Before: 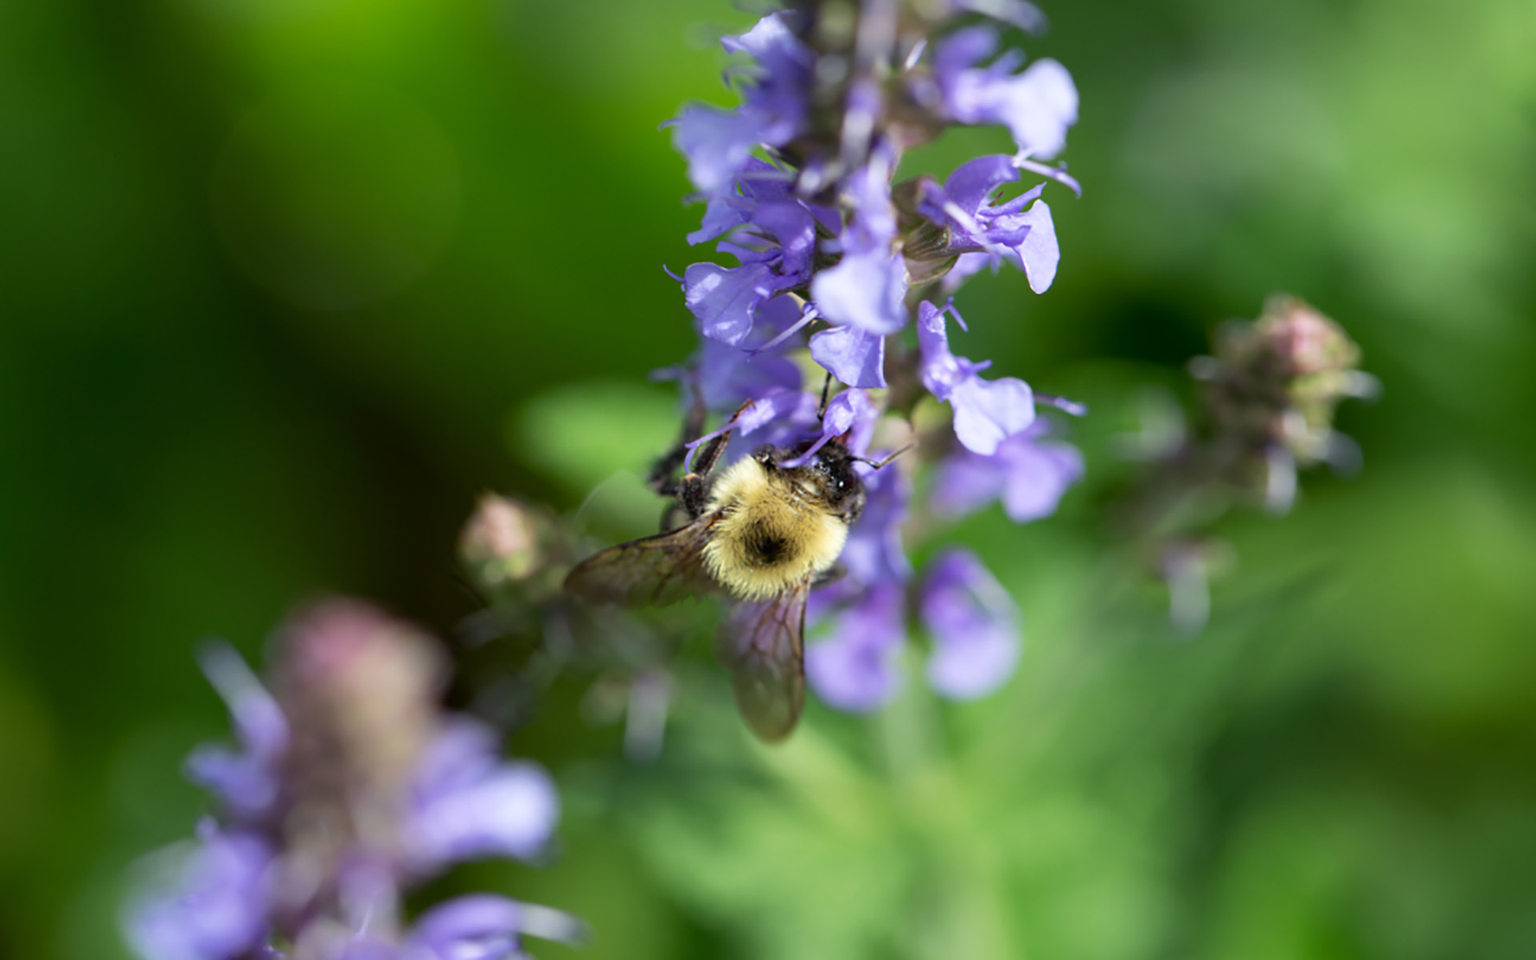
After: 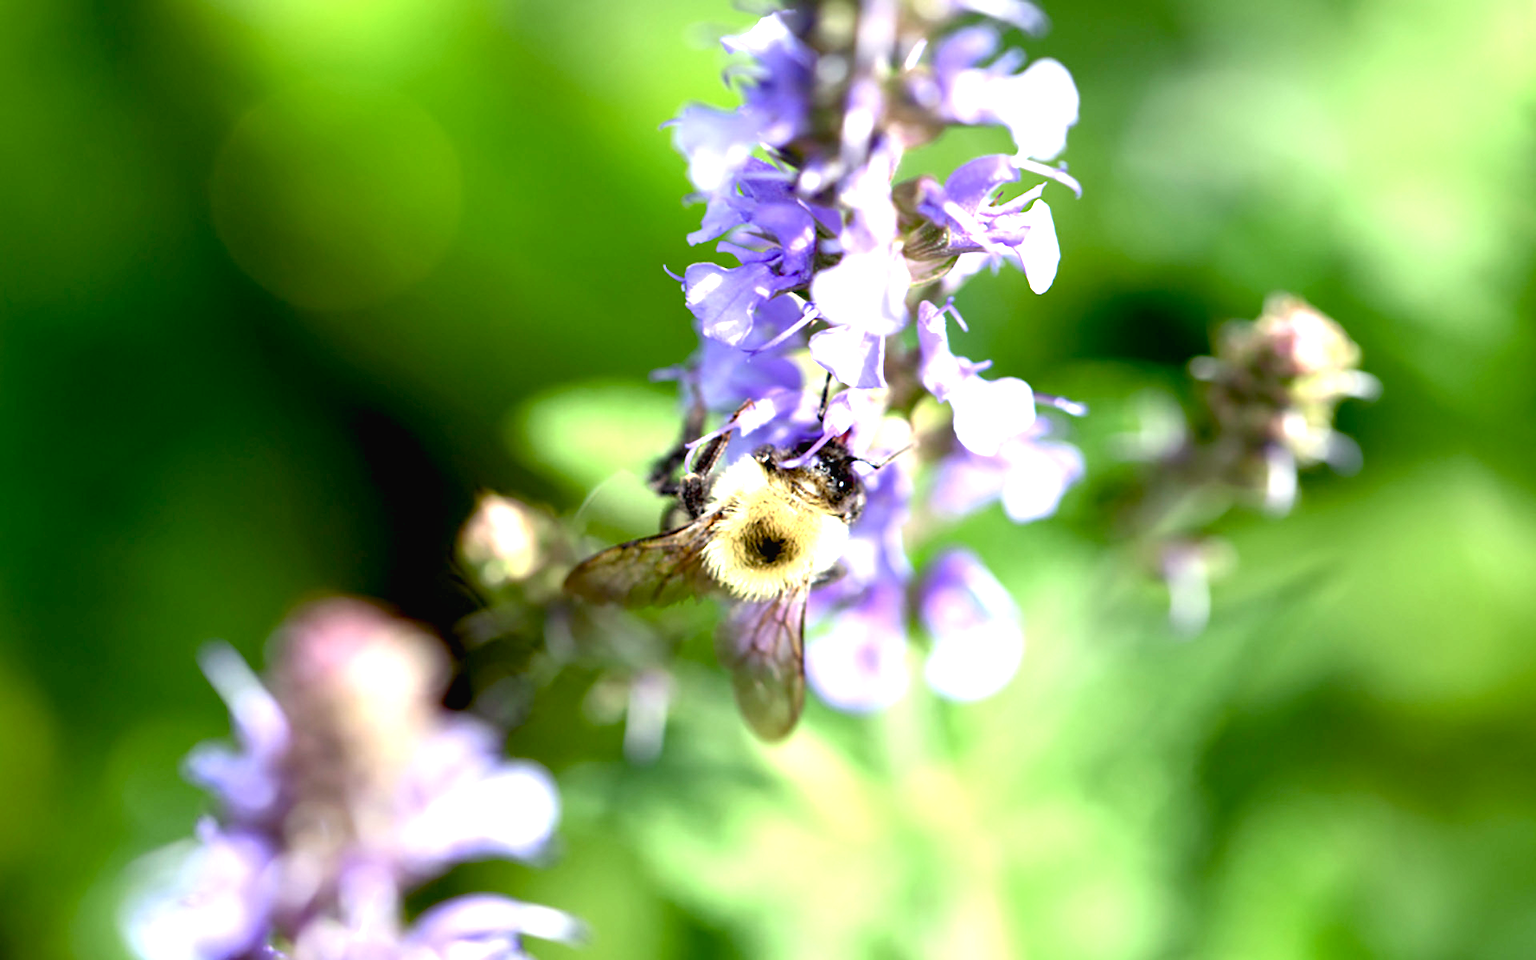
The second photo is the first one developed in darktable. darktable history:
color balance rgb: shadows lift › chroma 1%, shadows lift › hue 28.8°, power › hue 60°, highlights gain › chroma 1%, highlights gain › hue 60°, global offset › luminance 0.25%, perceptual saturation grading › highlights -20%, perceptual saturation grading › shadows 20%, perceptual brilliance grading › highlights 5%, perceptual brilliance grading › shadows -10%, global vibrance 19.67%
exposure: black level correction 0.009, exposure 1.425 EV, compensate highlight preservation false
